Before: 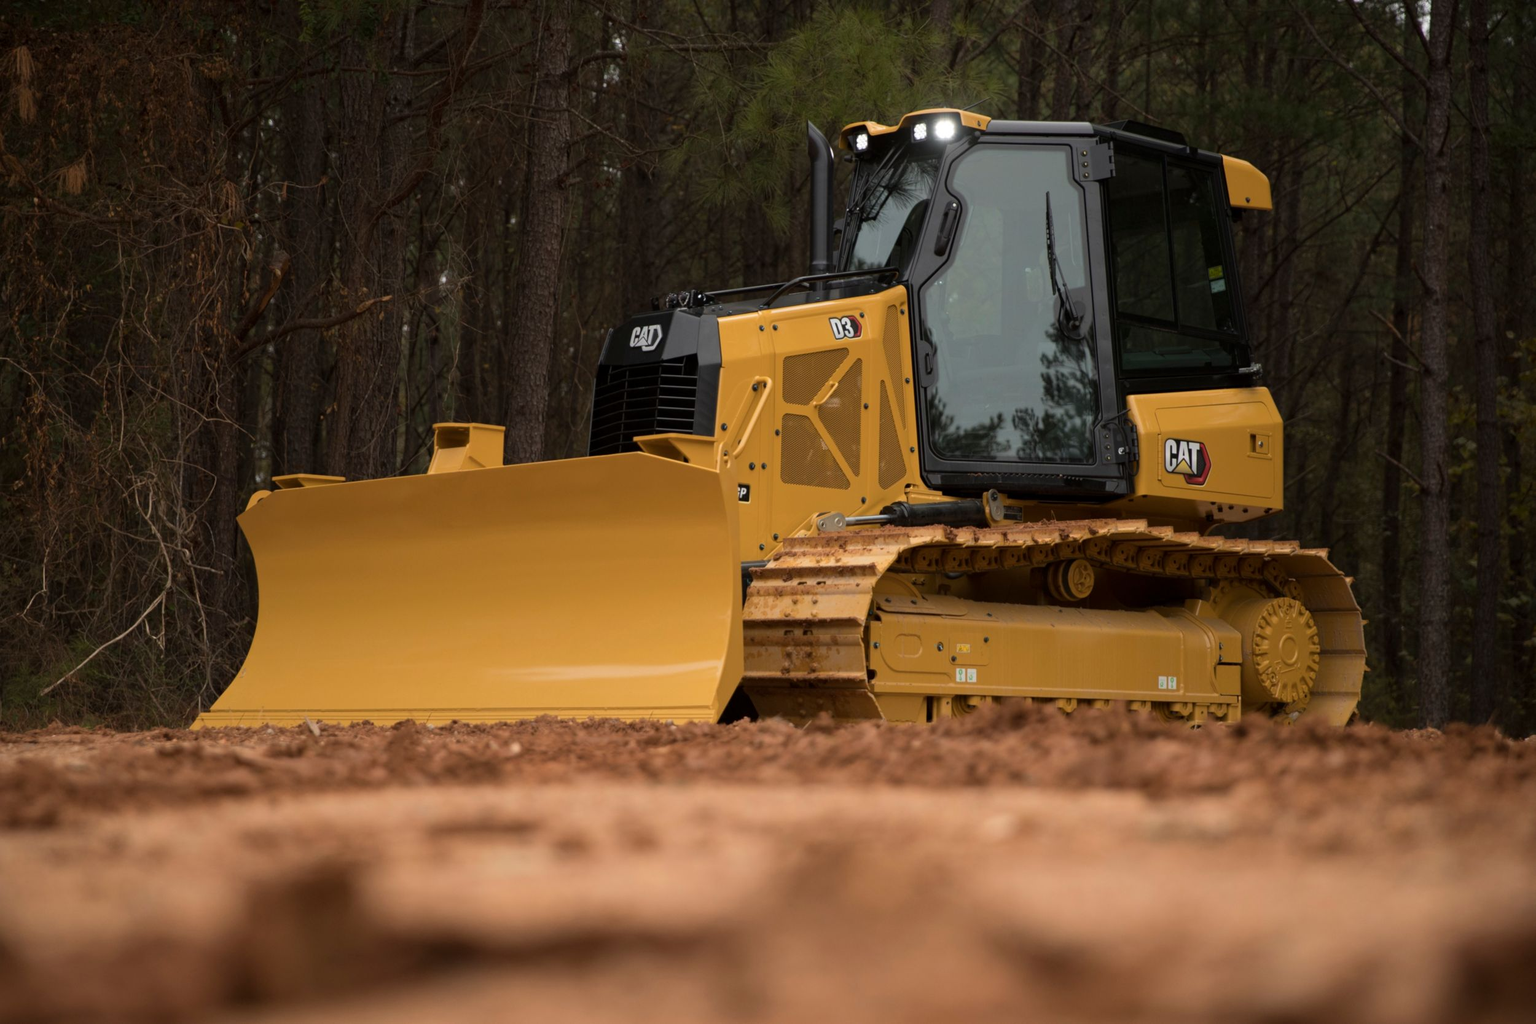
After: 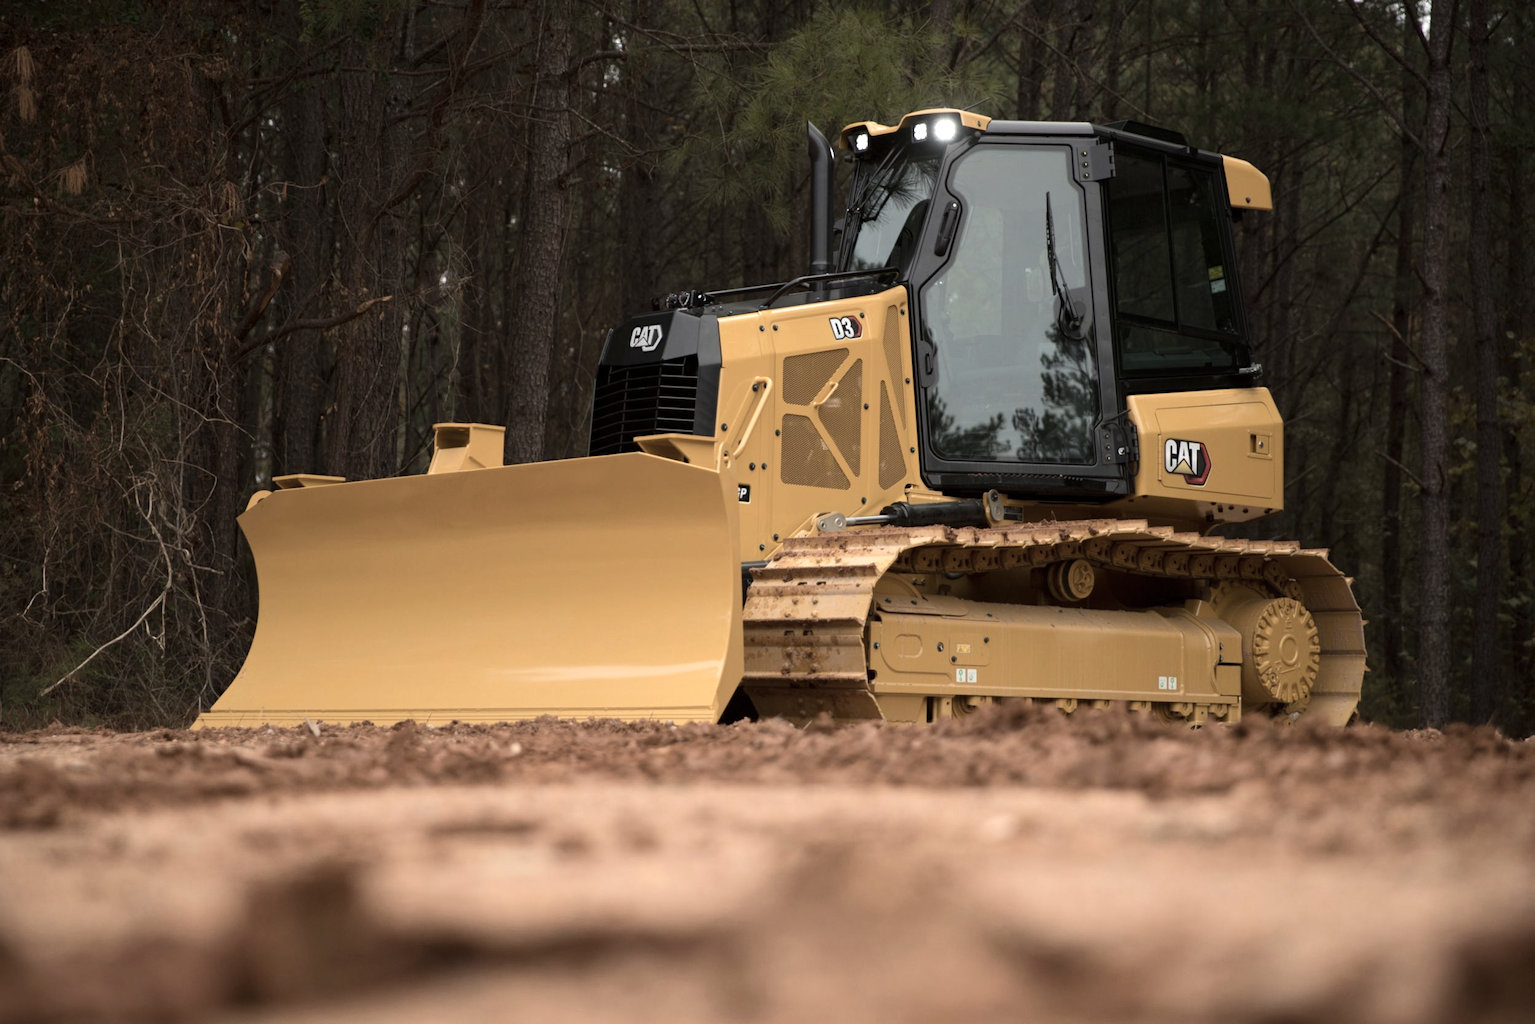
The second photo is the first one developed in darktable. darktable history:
contrast brightness saturation: contrast 0.104, saturation -0.352
exposure: exposure 0.498 EV, compensate highlight preservation false
tone equalizer: edges refinement/feathering 500, mask exposure compensation -1.57 EV, preserve details no
